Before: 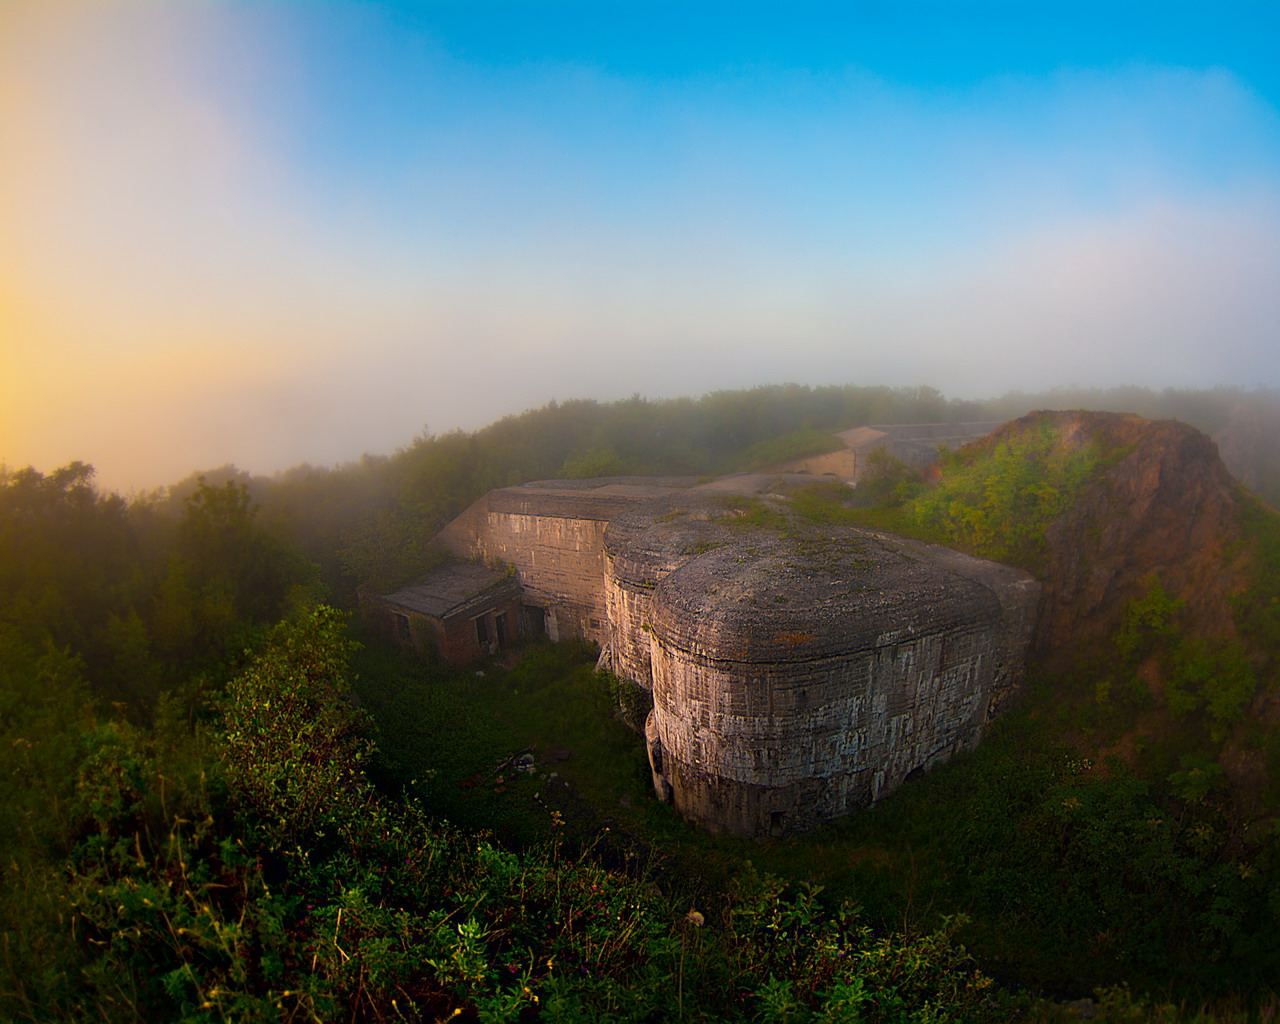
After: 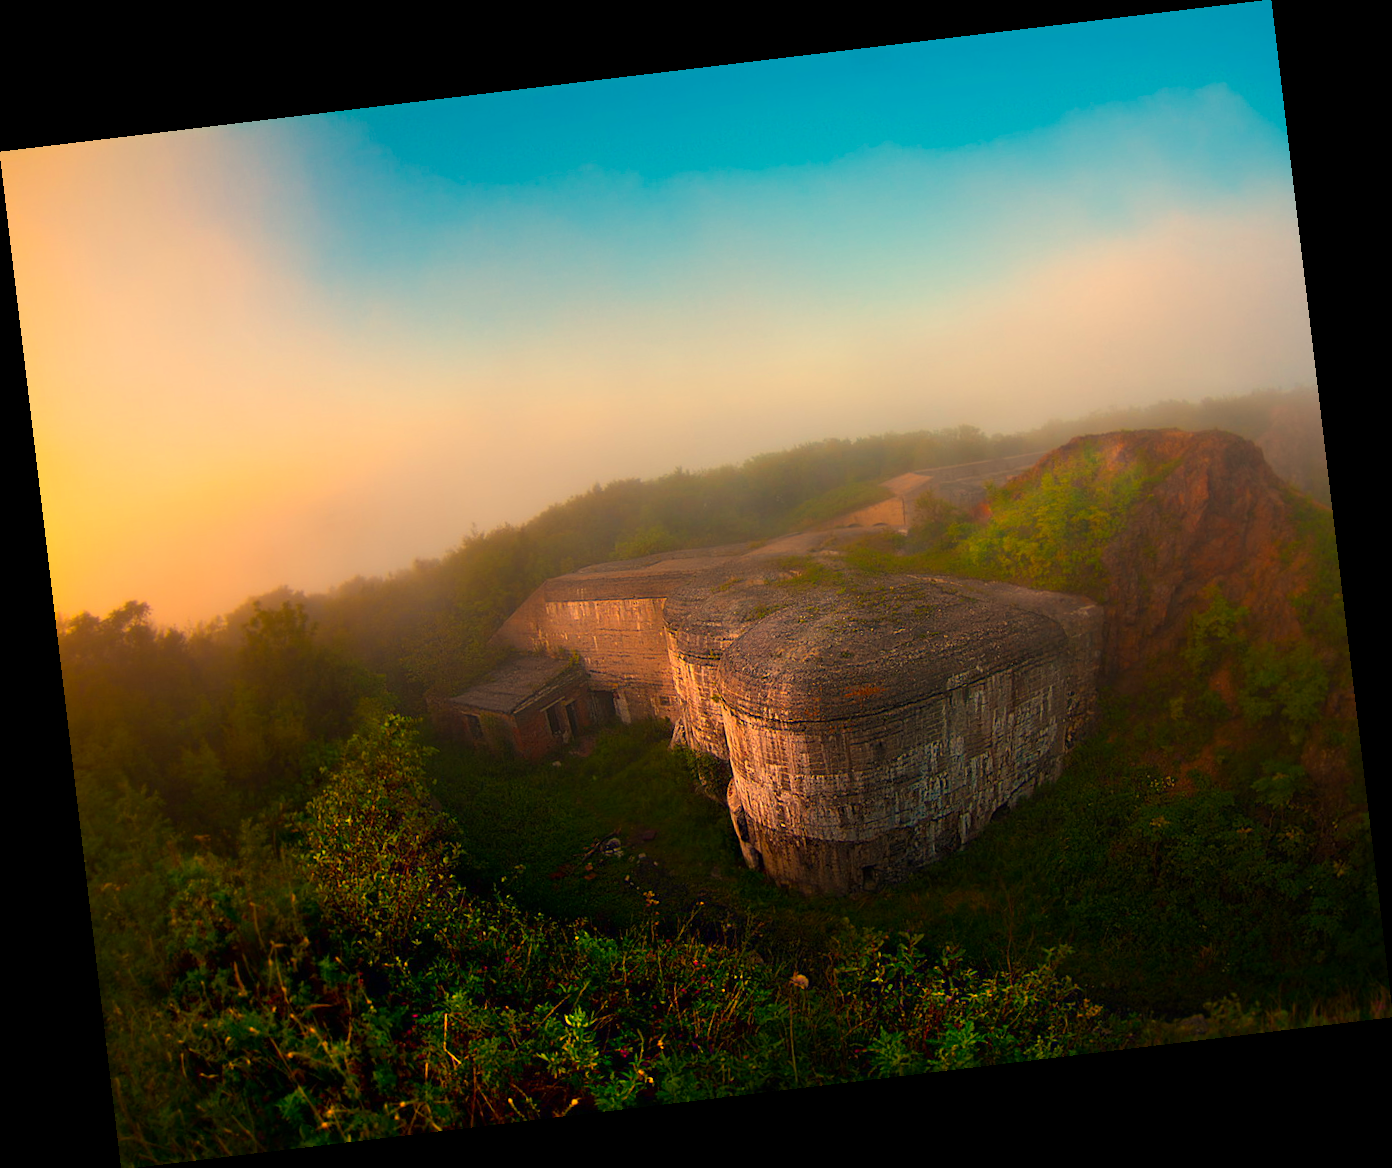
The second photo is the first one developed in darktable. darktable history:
white balance: red 1.138, green 0.996, blue 0.812
color zones: curves: ch0 [(0, 0.613) (0.01, 0.613) (0.245, 0.448) (0.498, 0.529) (0.642, 0.665) (0.879, 0.777) (0.99, 0.613)]; ch1 [(0, 0) (0.143, 0) (0.286, 0) (0.429, 0) (0.571, 0) (0.714, 0) (0.857, 0)], mix -121.96%
rotate and perspective: rotation -6.83°, automatic cropping off
